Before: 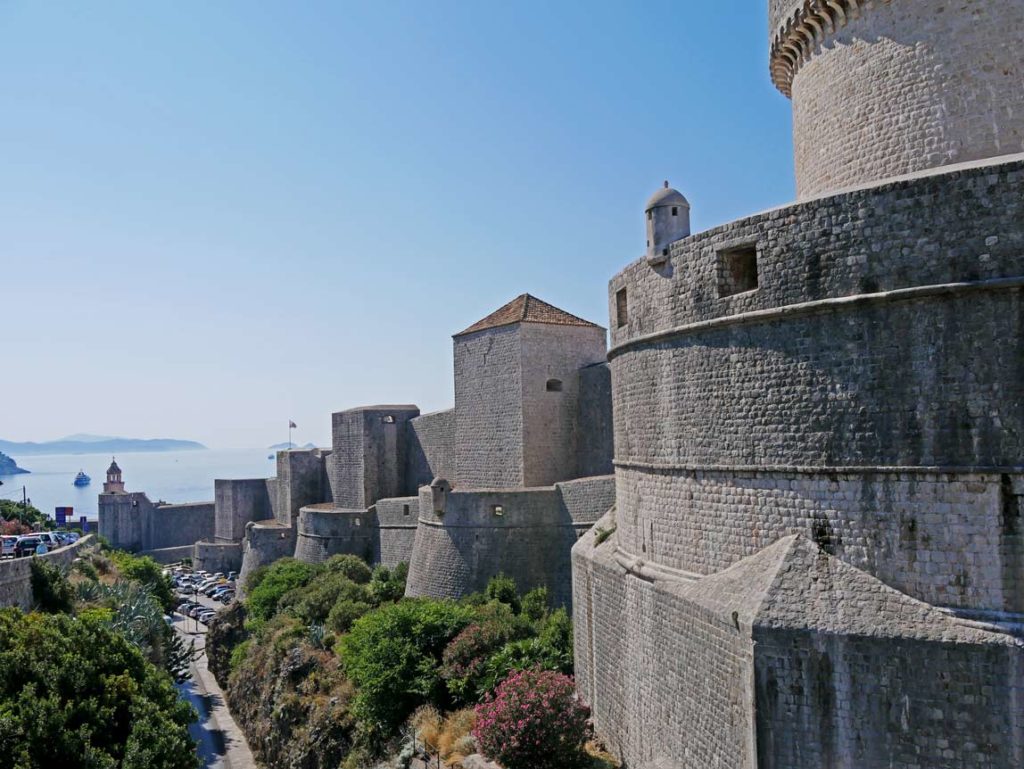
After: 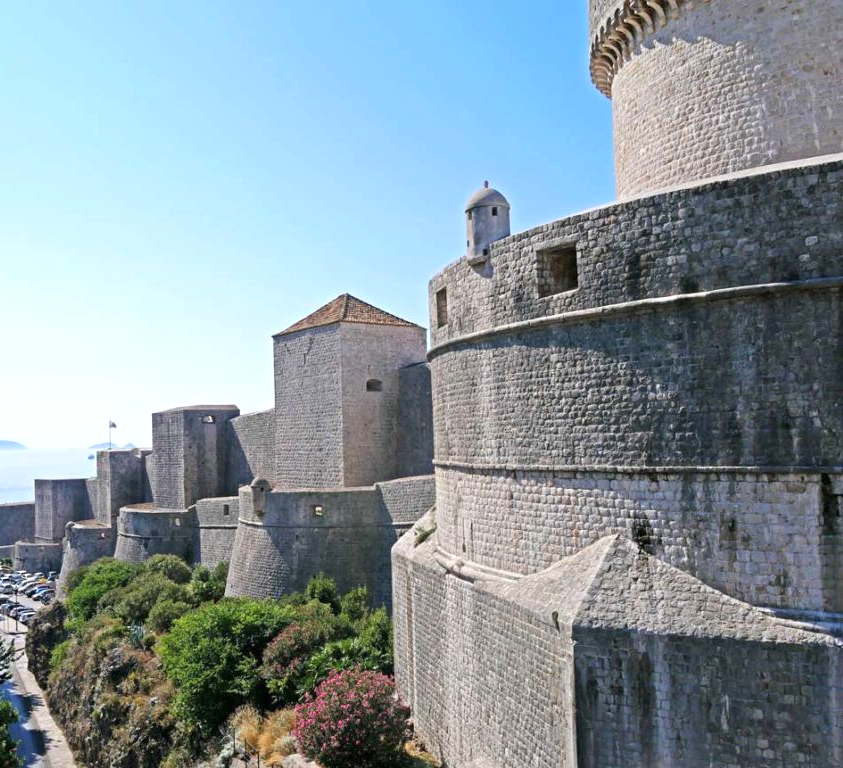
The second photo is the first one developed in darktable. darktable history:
exposure: black level correction 0, exposure 0.7 EV, compensate exposure bias true, compensate highlight preservation false
crop: left 17.582%, bottom 0.031%
